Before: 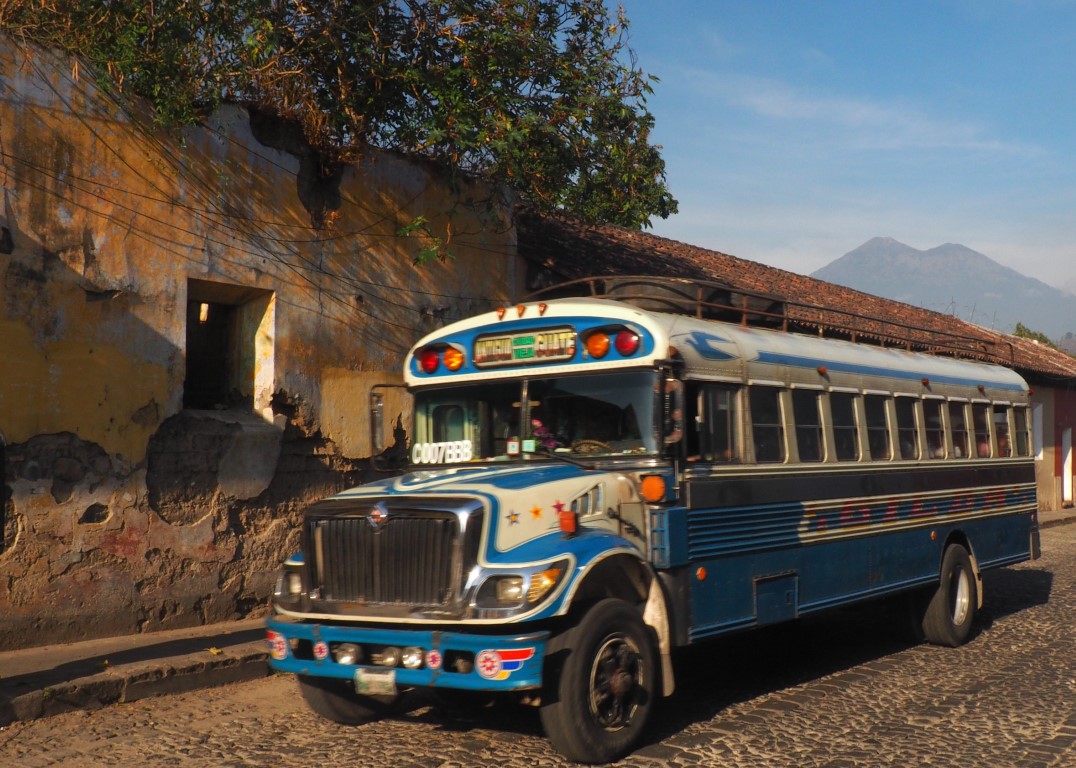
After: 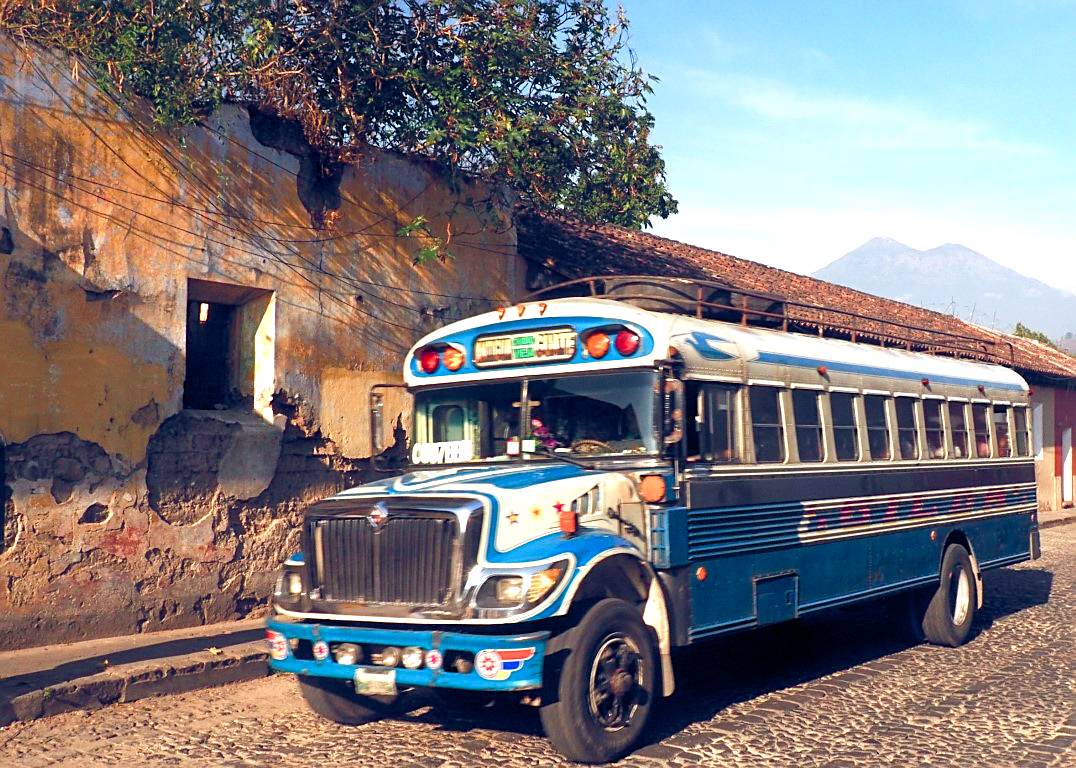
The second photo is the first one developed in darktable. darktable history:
tone curve: curves: ch0 [(0, 0) (0.541, 0.628) (0.906, 0.997)], color space Lab, independent channels, preserve colors none
exposure: black level correction 0, exposure 0.89 EV, compensate exposure bias true, compensate highlight preservation false
sharpen: on, module defaults
color balance rgb: global offset › luminance -0.282%, global offset › chroma 0.31%, global offset › hue 261.06°, linear chroma grading › global chroma 14.472%, perceptual saturation grading › global saturation 20%, perceptual saturation grading › highlights -49.233%, perceptual saturation grading › shadows 24.773%
